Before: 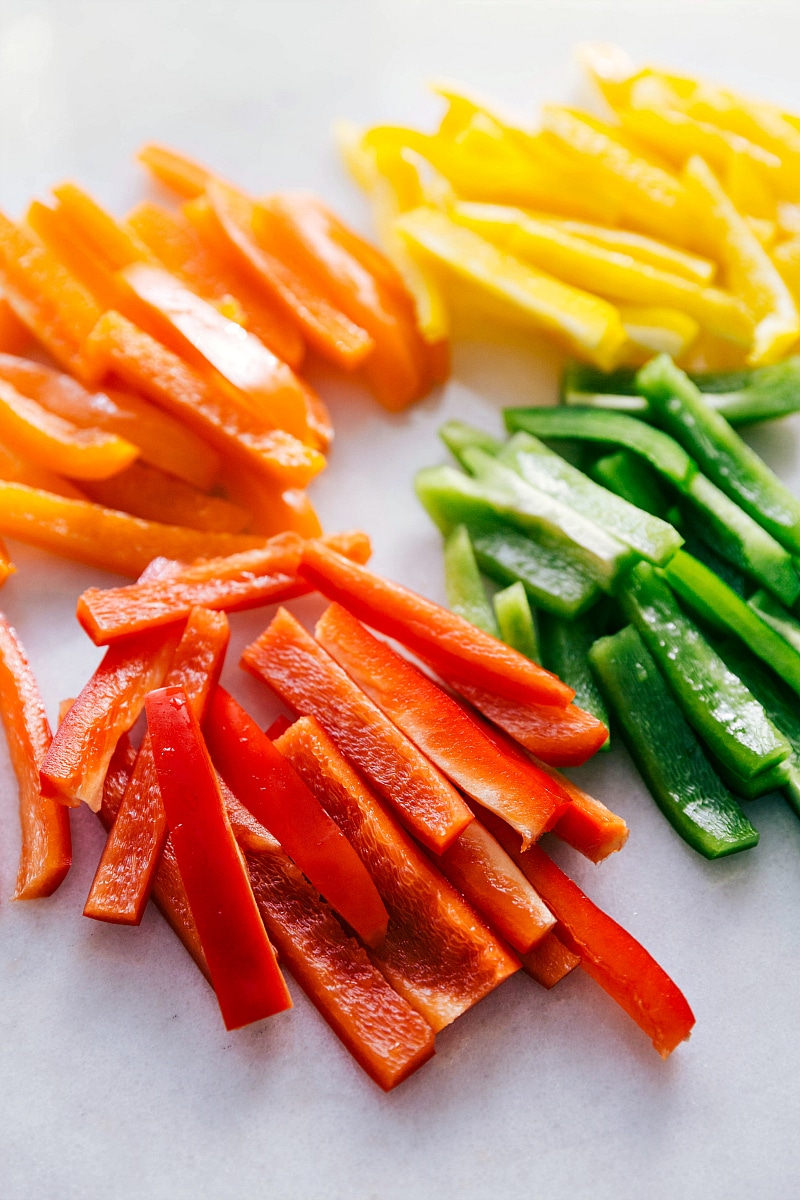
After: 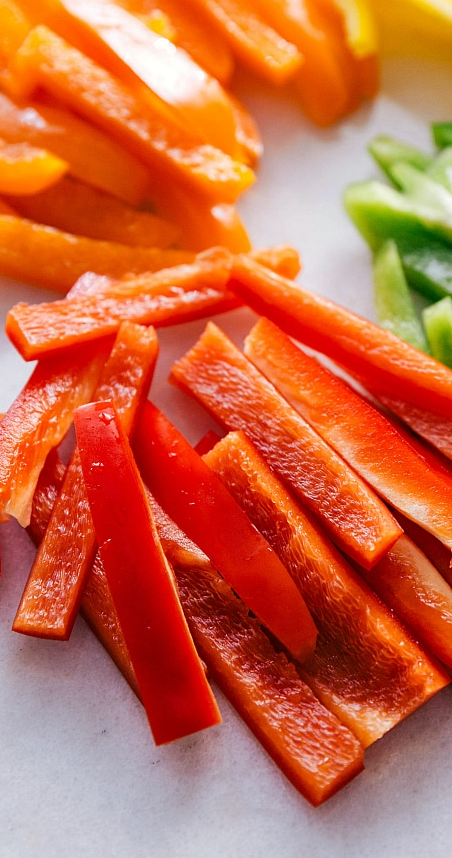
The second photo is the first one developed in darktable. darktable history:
exposure: compensate highlight preservation false
crop: left 8.909%, top 23.771%, right 34.545%, bottom 4.665%
